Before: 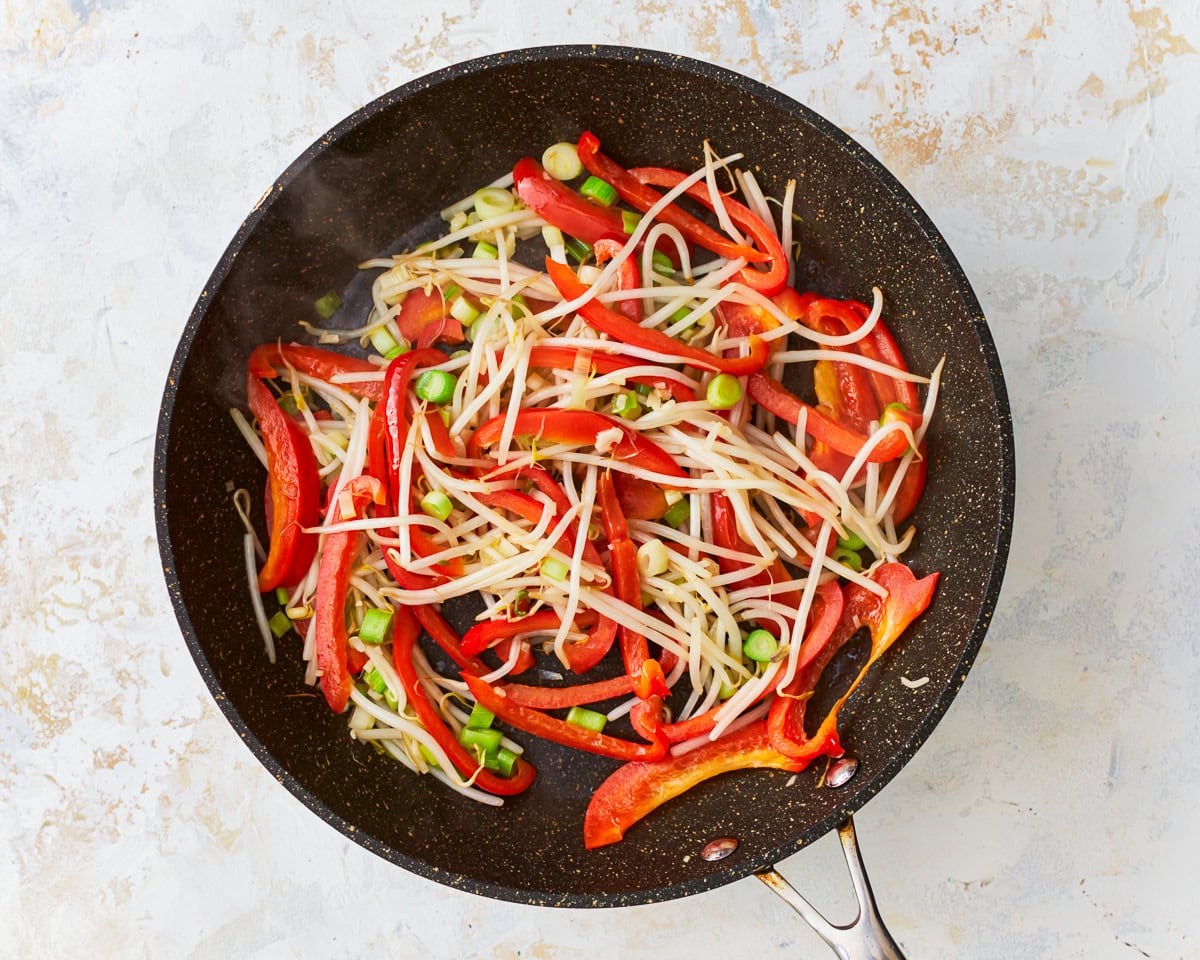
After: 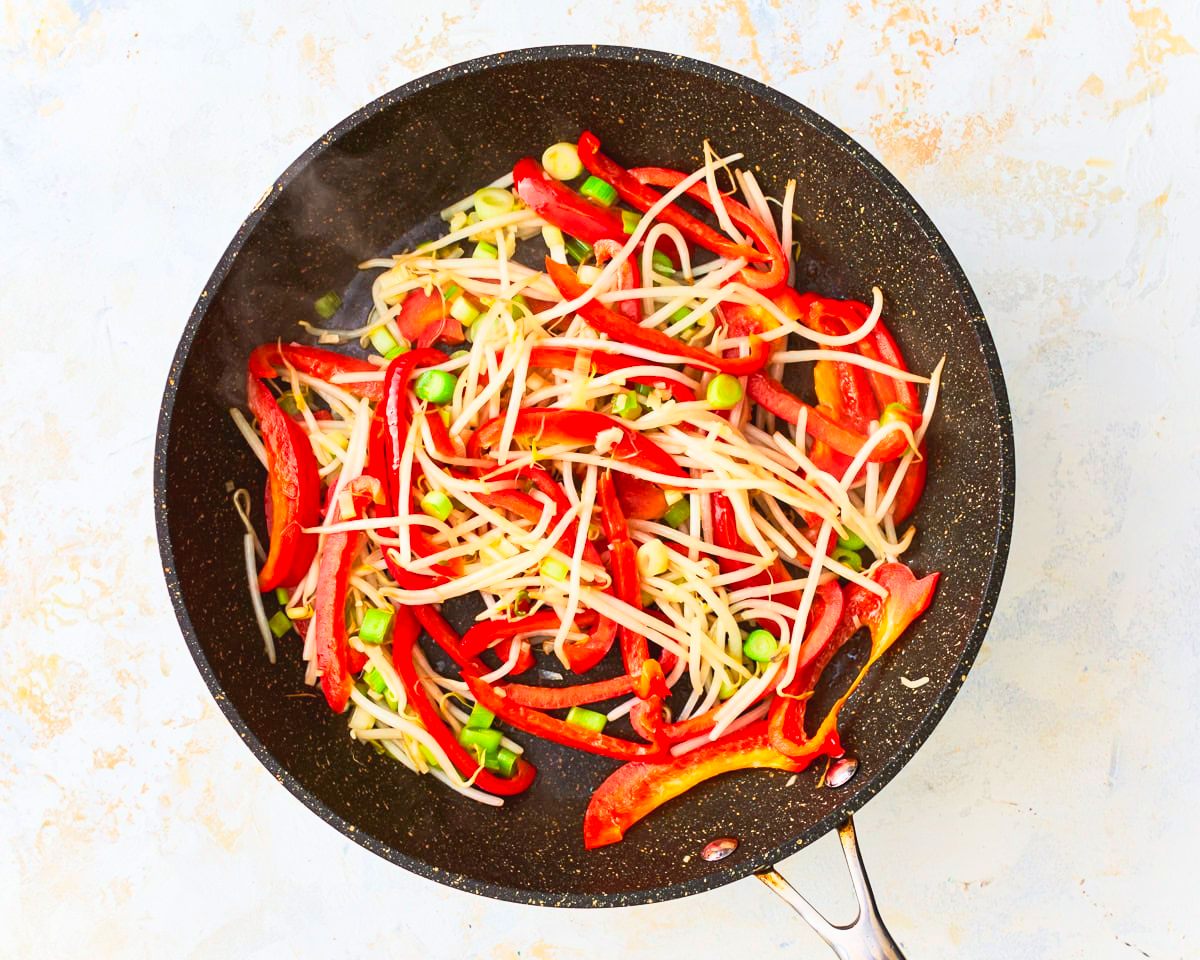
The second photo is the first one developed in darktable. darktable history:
contrast brightness saturation: contrast 0.239, brightness 0.255, saturation 0.382
color balance rgb: perceptual saturation grading › global saturation 0.23%, saturation formula JzAzBz (2021)
